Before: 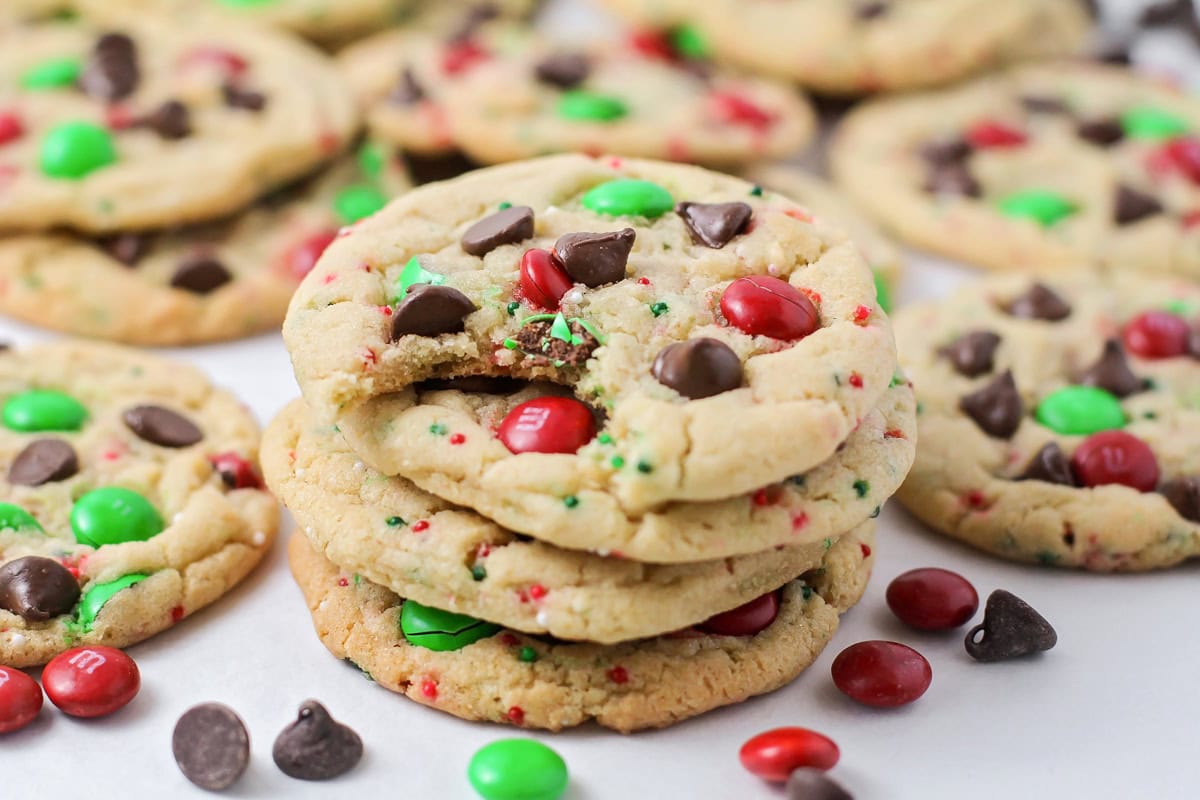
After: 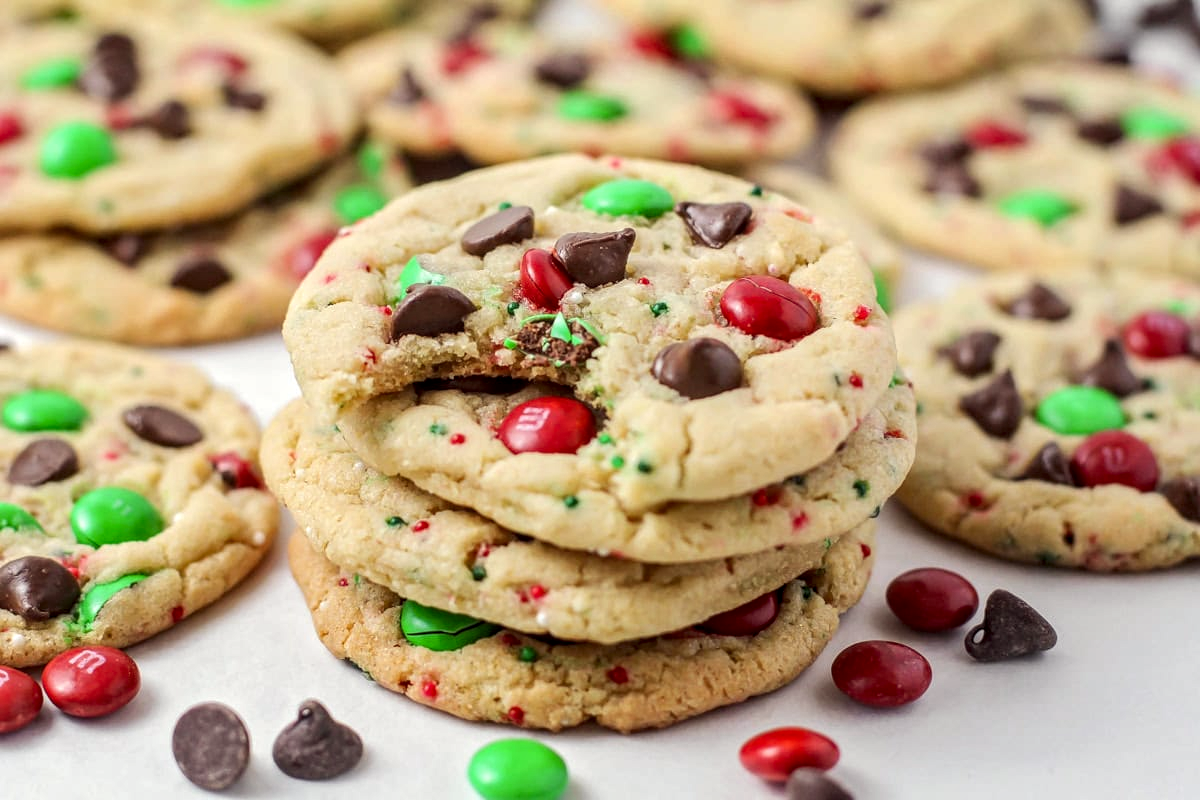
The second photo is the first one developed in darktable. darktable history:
color correction: highlights a* -0.893, highlights b* 4.65, shadows a* 3.55
local contrast: highlights 61%, detail 143%, midtone range 0.435
